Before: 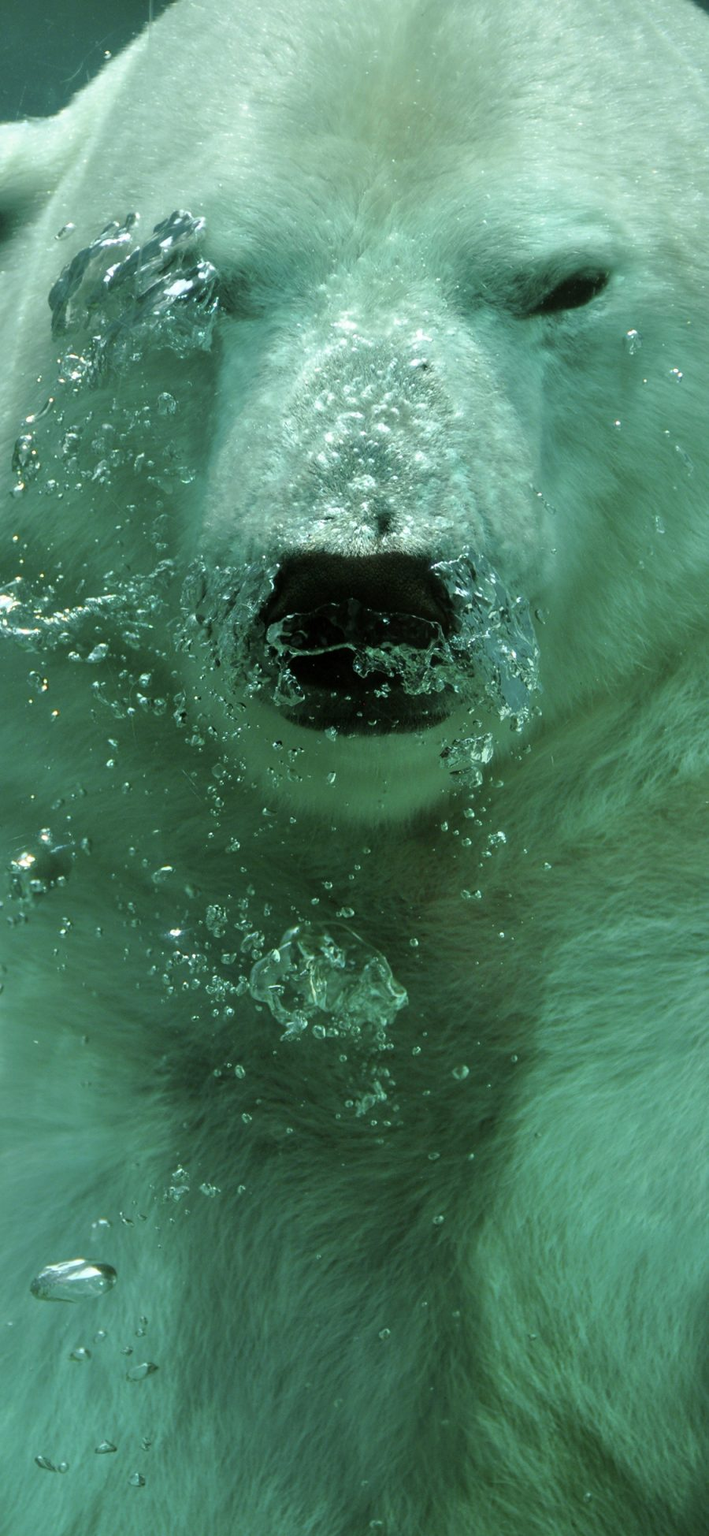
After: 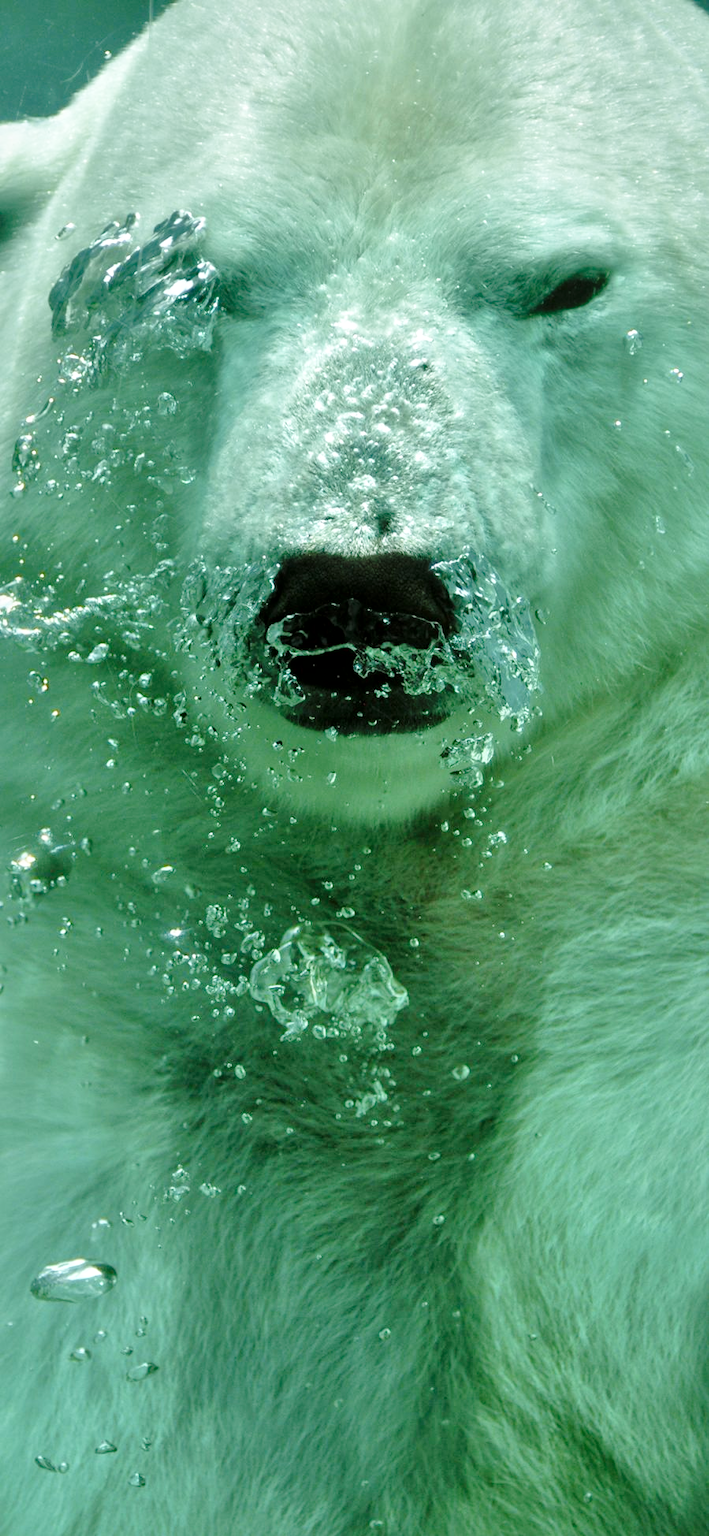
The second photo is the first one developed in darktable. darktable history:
local contrast: mode bilateral grid, contrast 21, coarseness 50, detail 149%, midtone range 0.2
tone equalizer: -8 EV 0.26 EV, -7 EV 0.419 EV, -6 EV 0.415 EV, -5 EV 0.266 EV, -3 EV -0.259 EV, -2 EV -0.422 EV, -1 EV -0.43 EV, +0 EV -0.244 EV, edges refinement/feathering 500, mask exposure compensation -1.57 EV, preserve details no
base curve: curves: ch0 [(0, 0) (0.028, 0.03) (0.121, 0.232) (0.46, 0.748) (0.859, 0.968) (1, 1)], preserve colors none
shadows and highlights: shadows 29.2, highlights -28.89, low approximation 0.01, soften with gaussian
